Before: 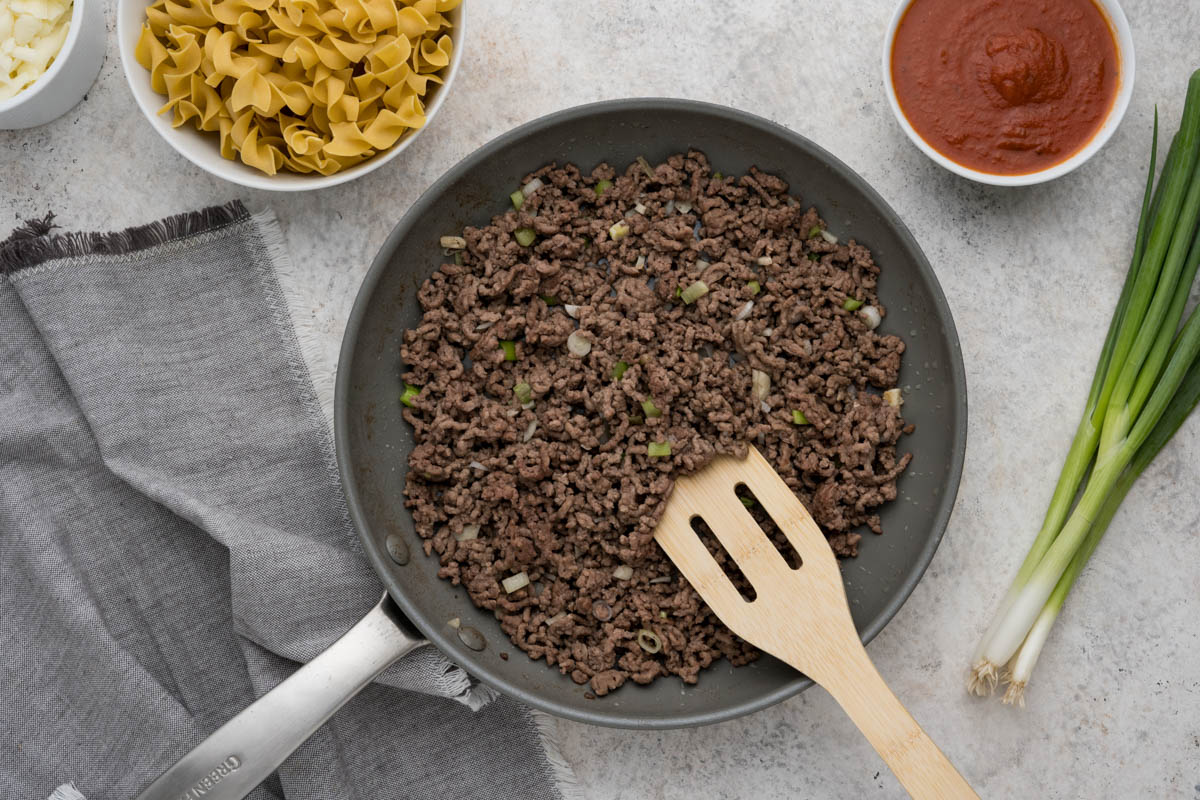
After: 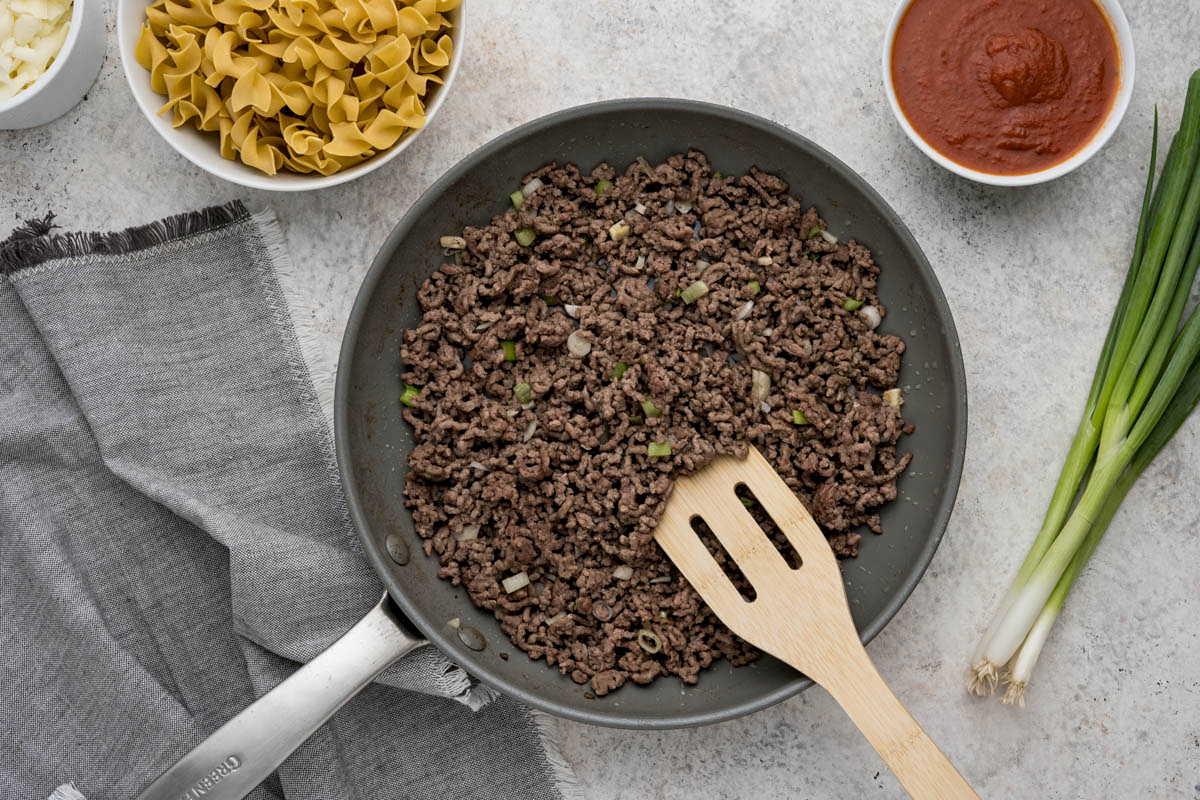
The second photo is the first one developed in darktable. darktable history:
contrast equalizer: y [[0.502, 0.505, 0.512, 0.529, 0.564, 0.588], [0.5 ×6], [0.502, 0.505, 0.512, 0.529, 0.564, 0.588], [0, 0.001, 0.001, 0.004, 0.008, 0.011], [0, 0.001, 0.001, 0.004, 0.008, 0.011]]
